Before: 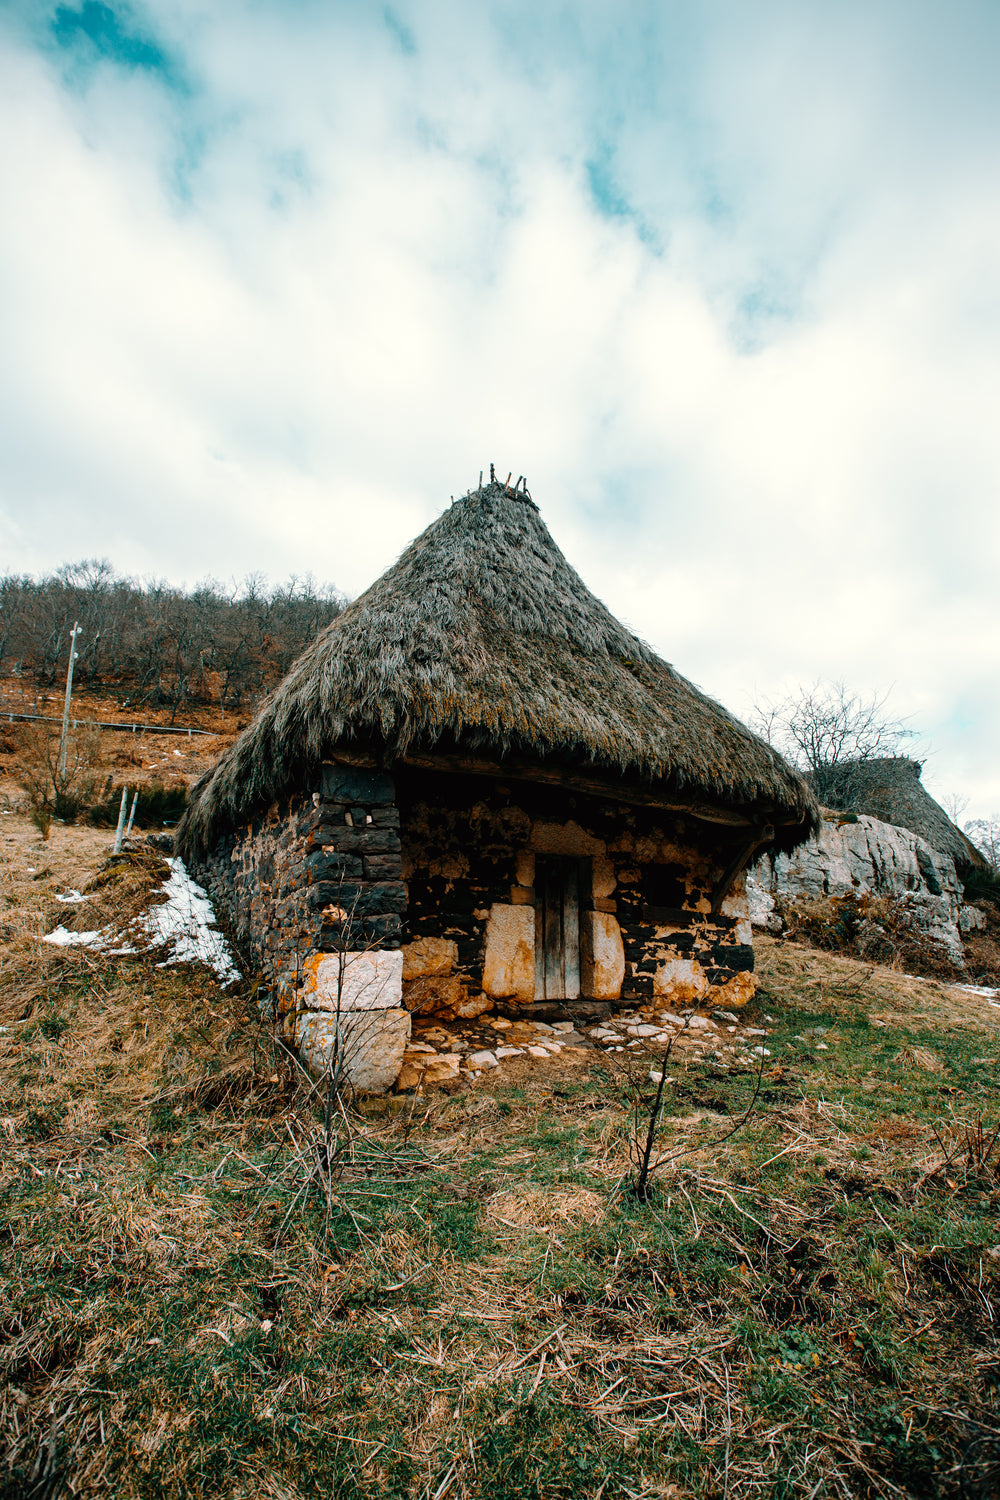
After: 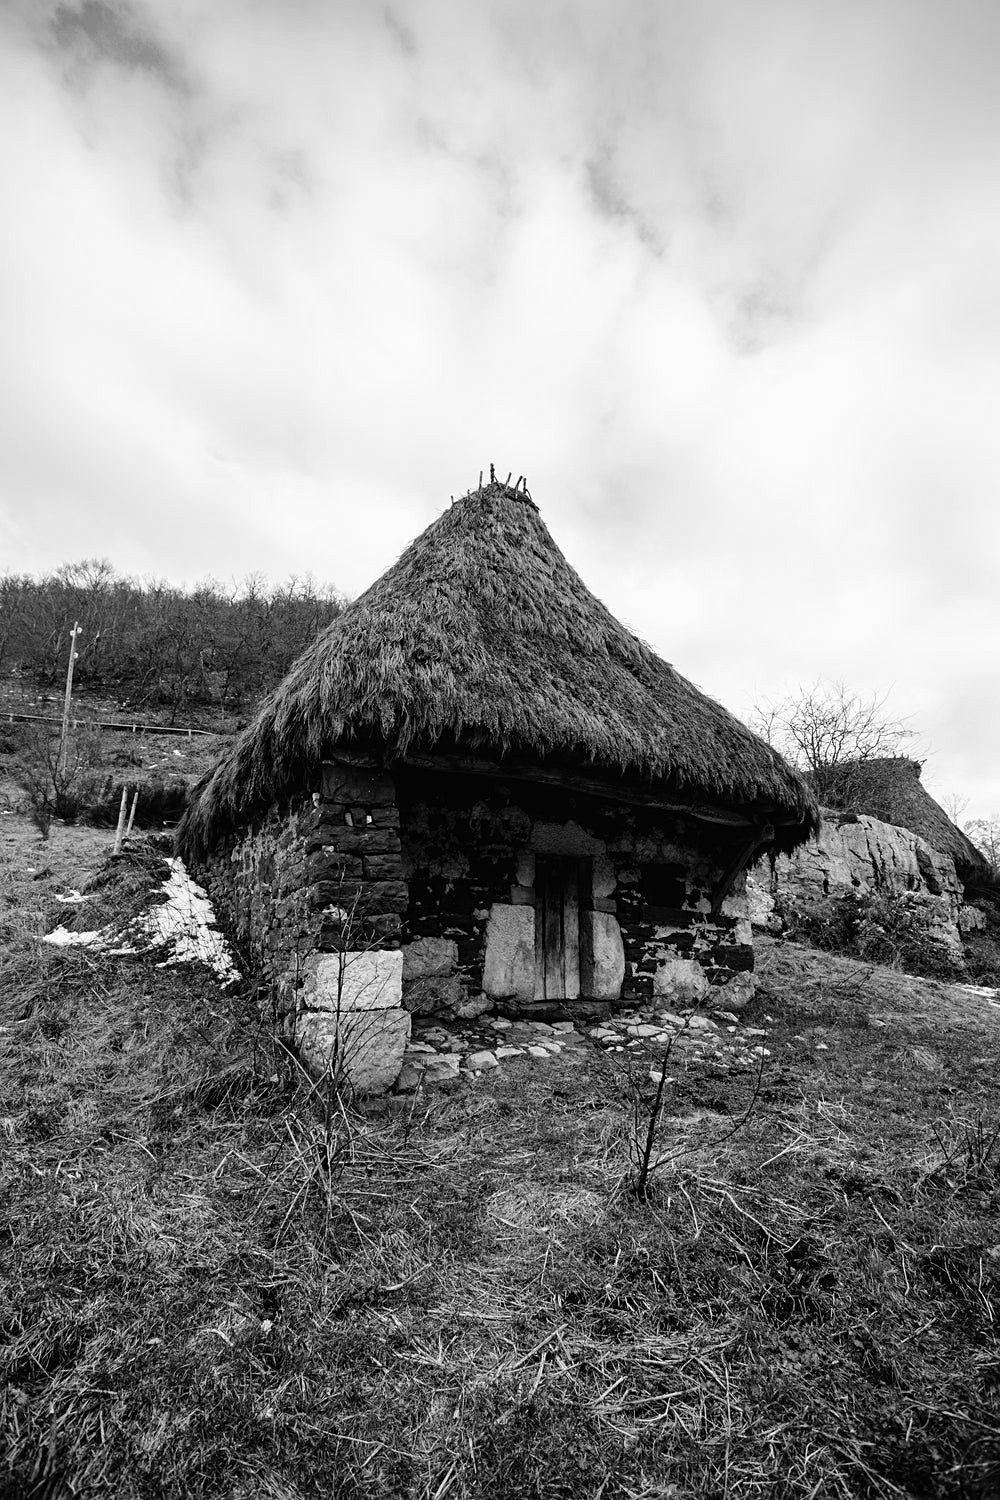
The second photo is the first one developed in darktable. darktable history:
color calibration: output gray [0.23, 0.37, 0.4, 0], gray › normalize channels true, illuminant same as pipeline (D50), adaptation none (bypass), x 0.333, y 0.334, temperature 5015.09 K, gamut compression 0.025
sharpen: amount 0.214
